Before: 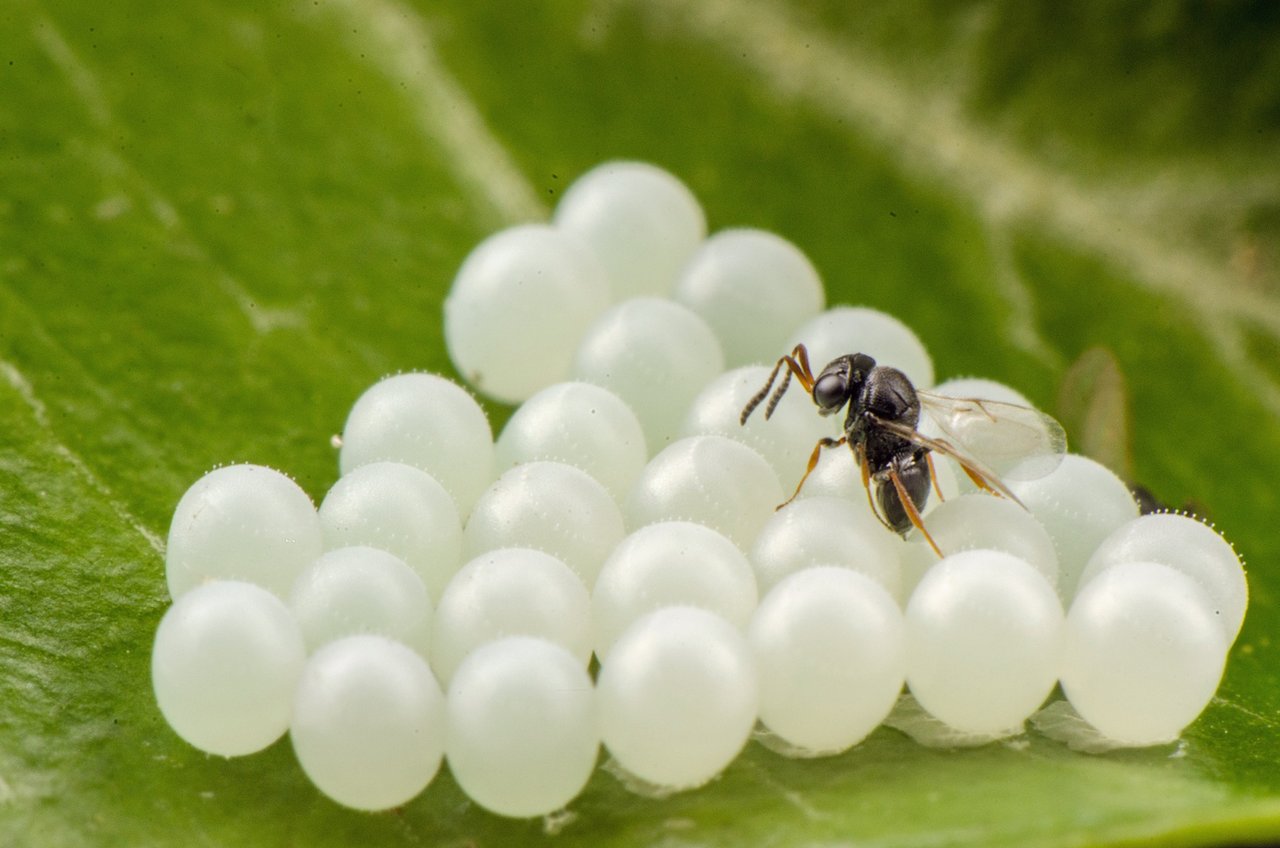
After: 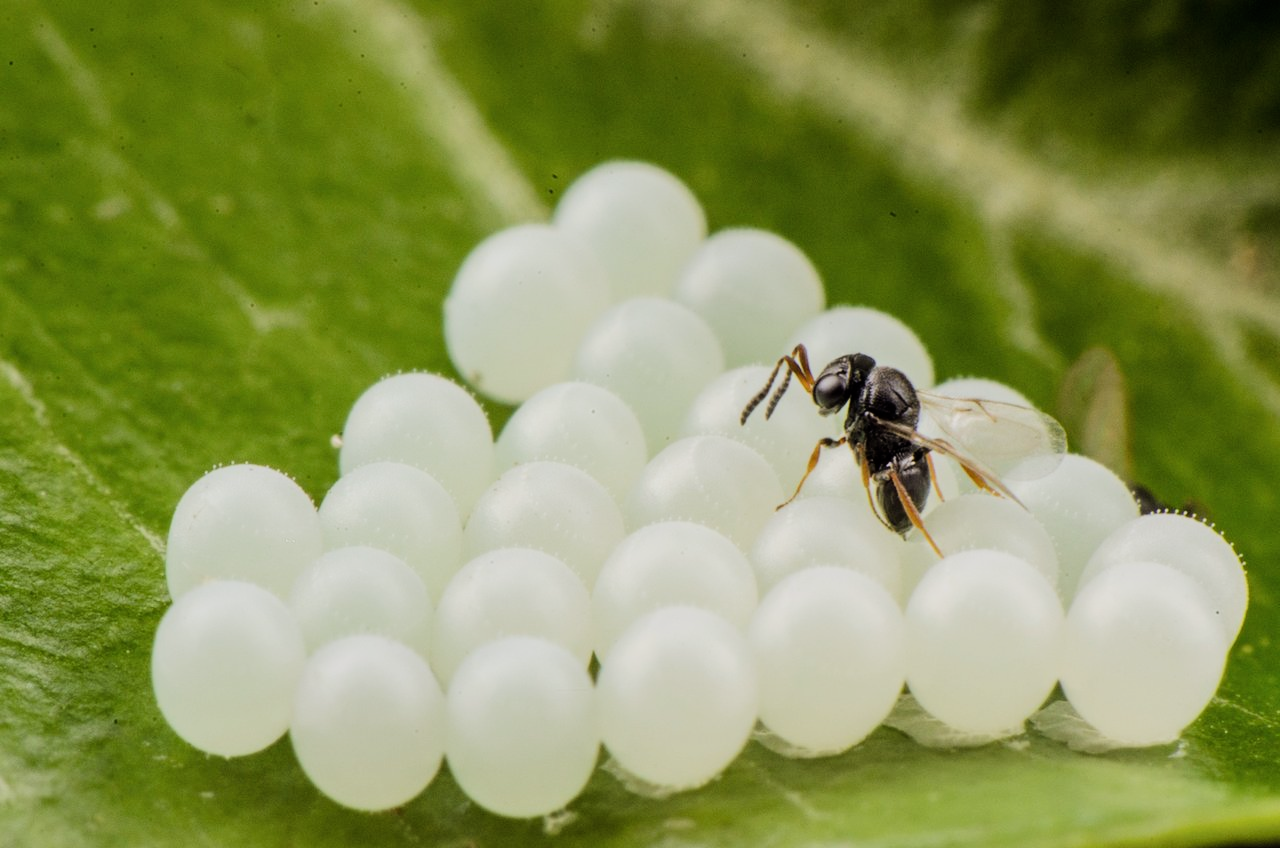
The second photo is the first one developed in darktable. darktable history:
filmic rgb: black relative exposure -7.5 EV, white relative exposure 5 EV, hardness 3.31, contrast 1.3, contrast in shadows safe
exposure: compensate highlight preservation false
